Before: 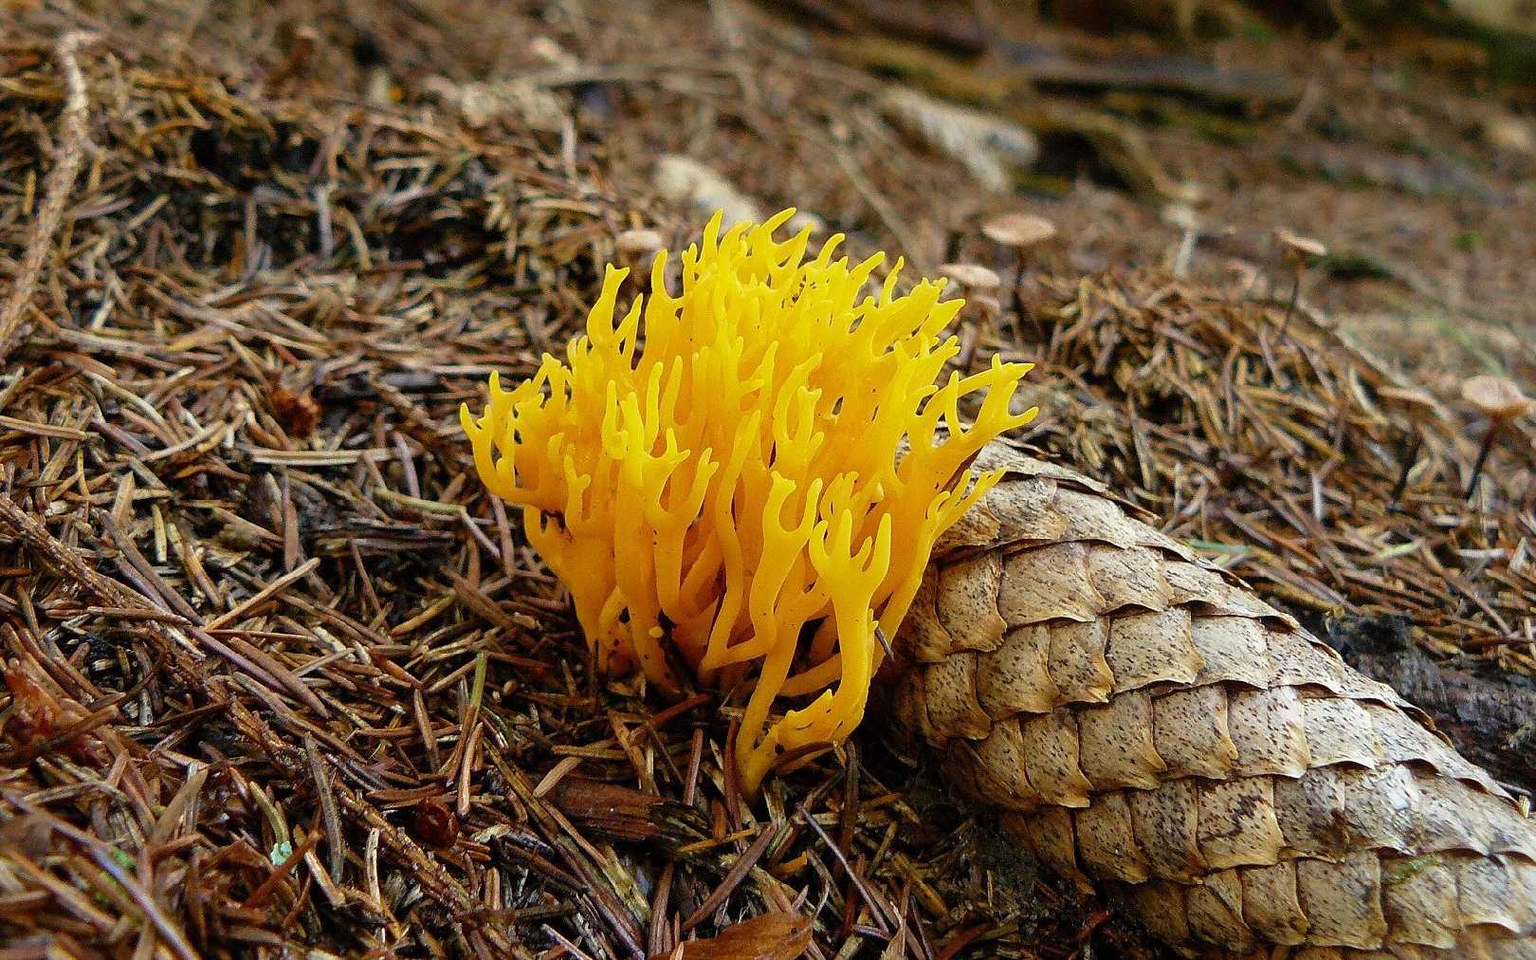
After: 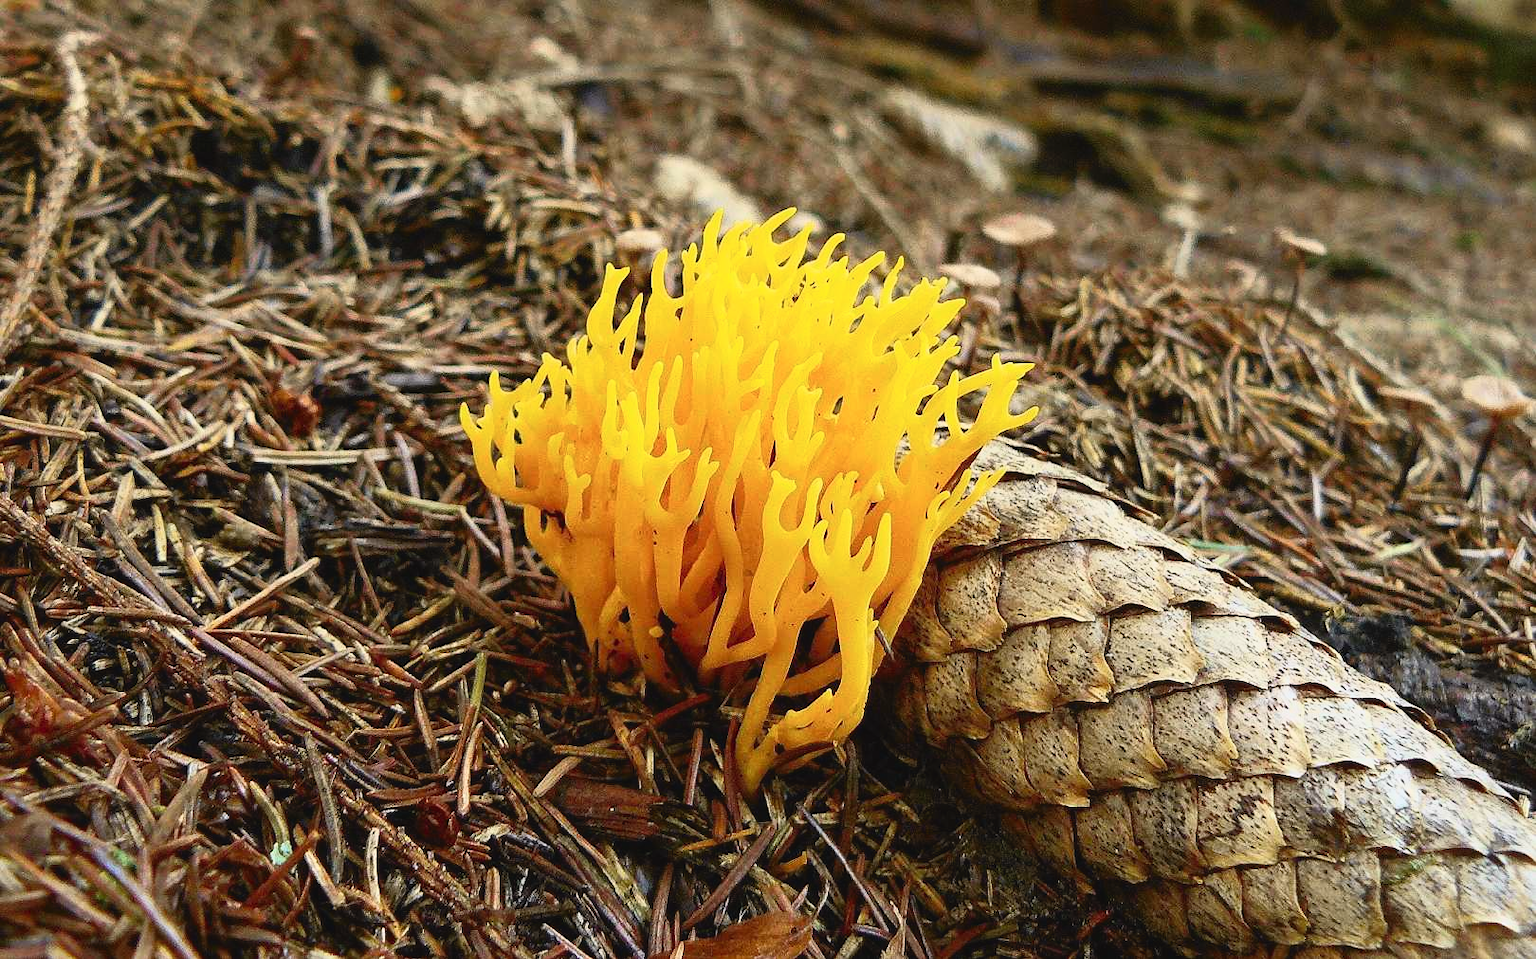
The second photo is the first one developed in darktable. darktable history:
tone curve: curves: ch0 [(0, 0.038) (0.193, 0.212) (0.461, 0.502) (0.629, 0.731) (0.838, 0.916) (1, 0.967)]; ch1 [(0, 0) (0.35, 0.356) (0.45, 0.453) (0.504, 0.503) (0.532, 0.524) (0.558, 0.559) (0.735, 0.762) (1, 1)]; ch2 [(0, 0) (0.281, 0.266) (0.456, 0.469) (0.5, 0.5) (0.533, 0.545) (0.606, 0.607) (0.646, 0.654) (1, 1)], color space Lab, independent channels, preserve colors none
